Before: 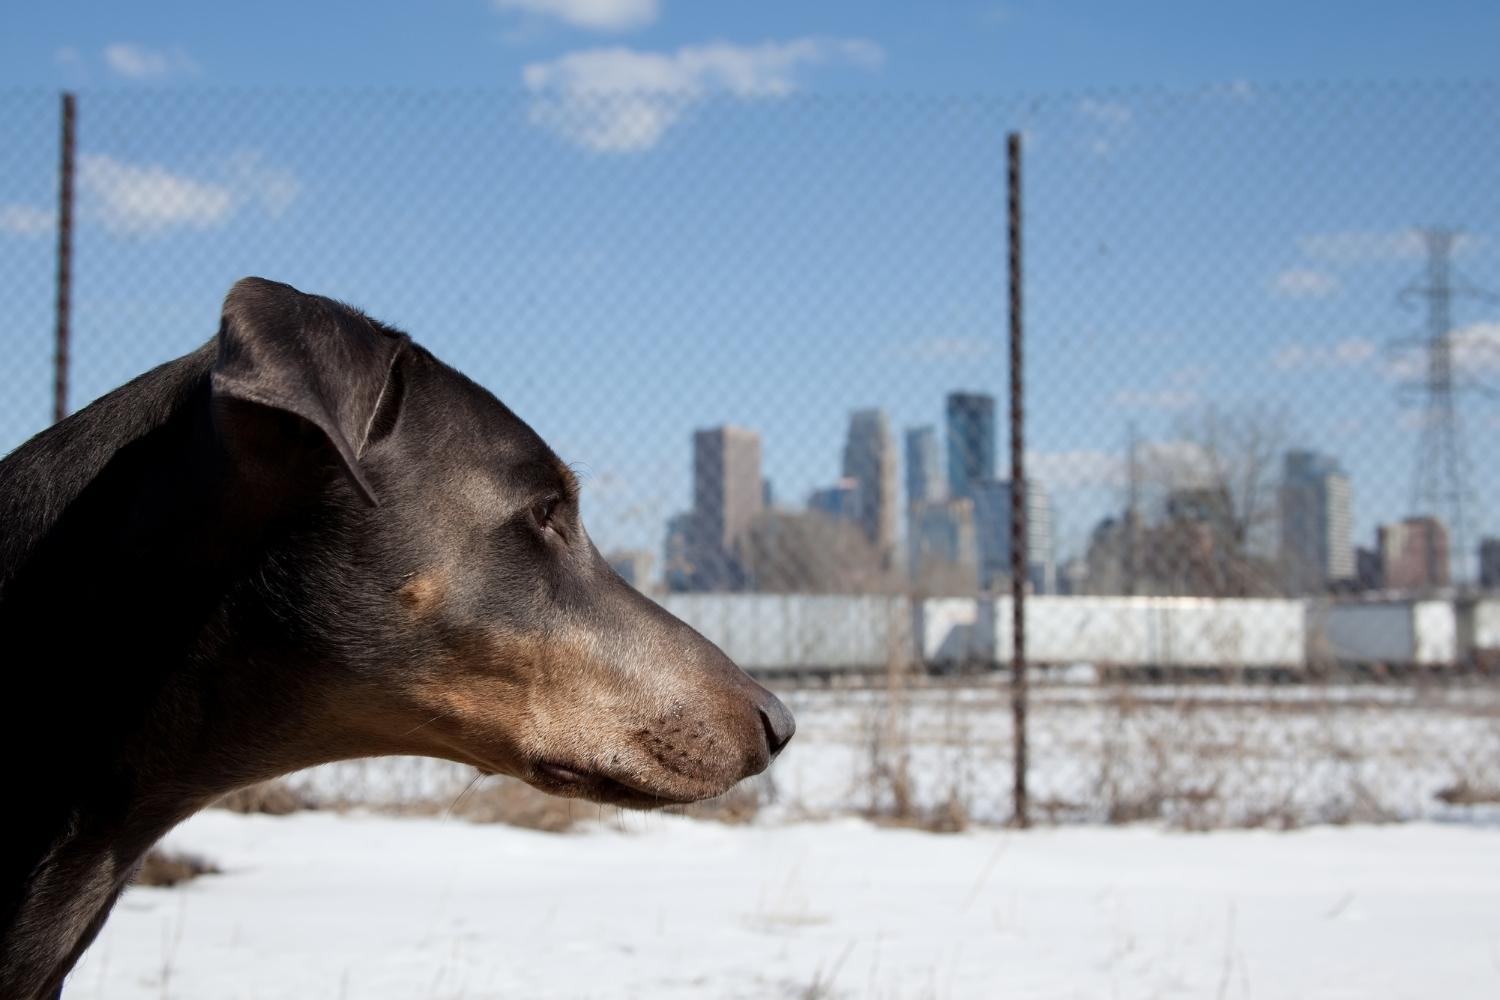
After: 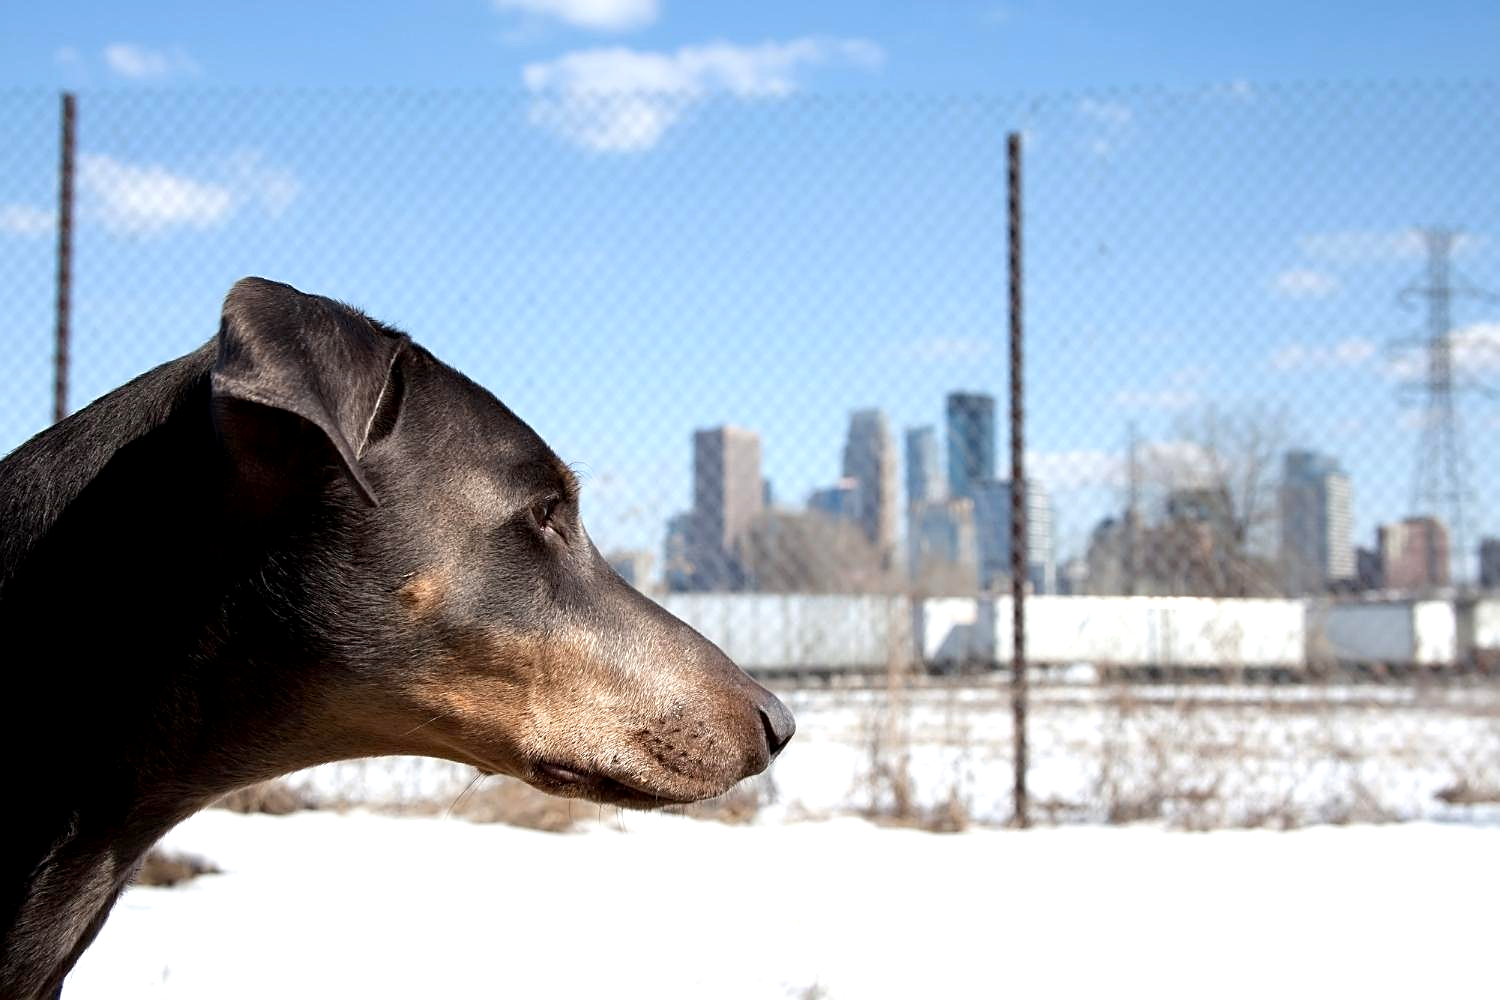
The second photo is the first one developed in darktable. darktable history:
exposure: black level correction 0.001, exposure 0.672 EV, compensate highlight preservation false
sharpen: on, module defaults
